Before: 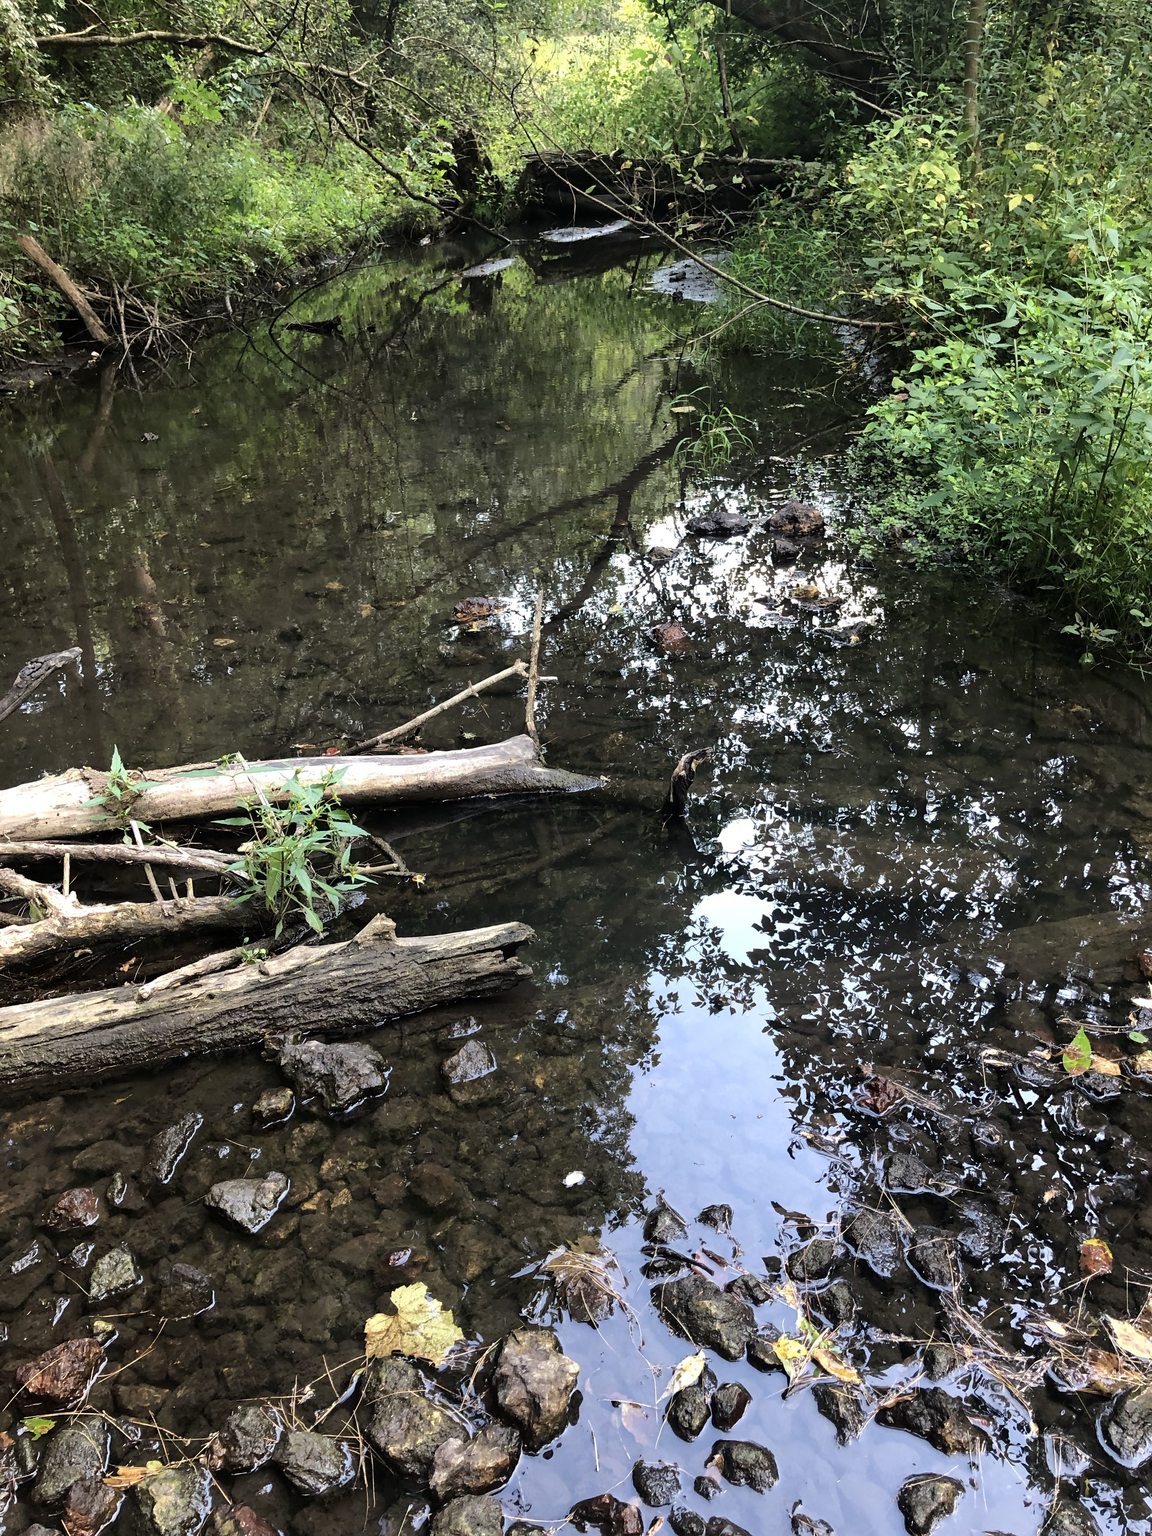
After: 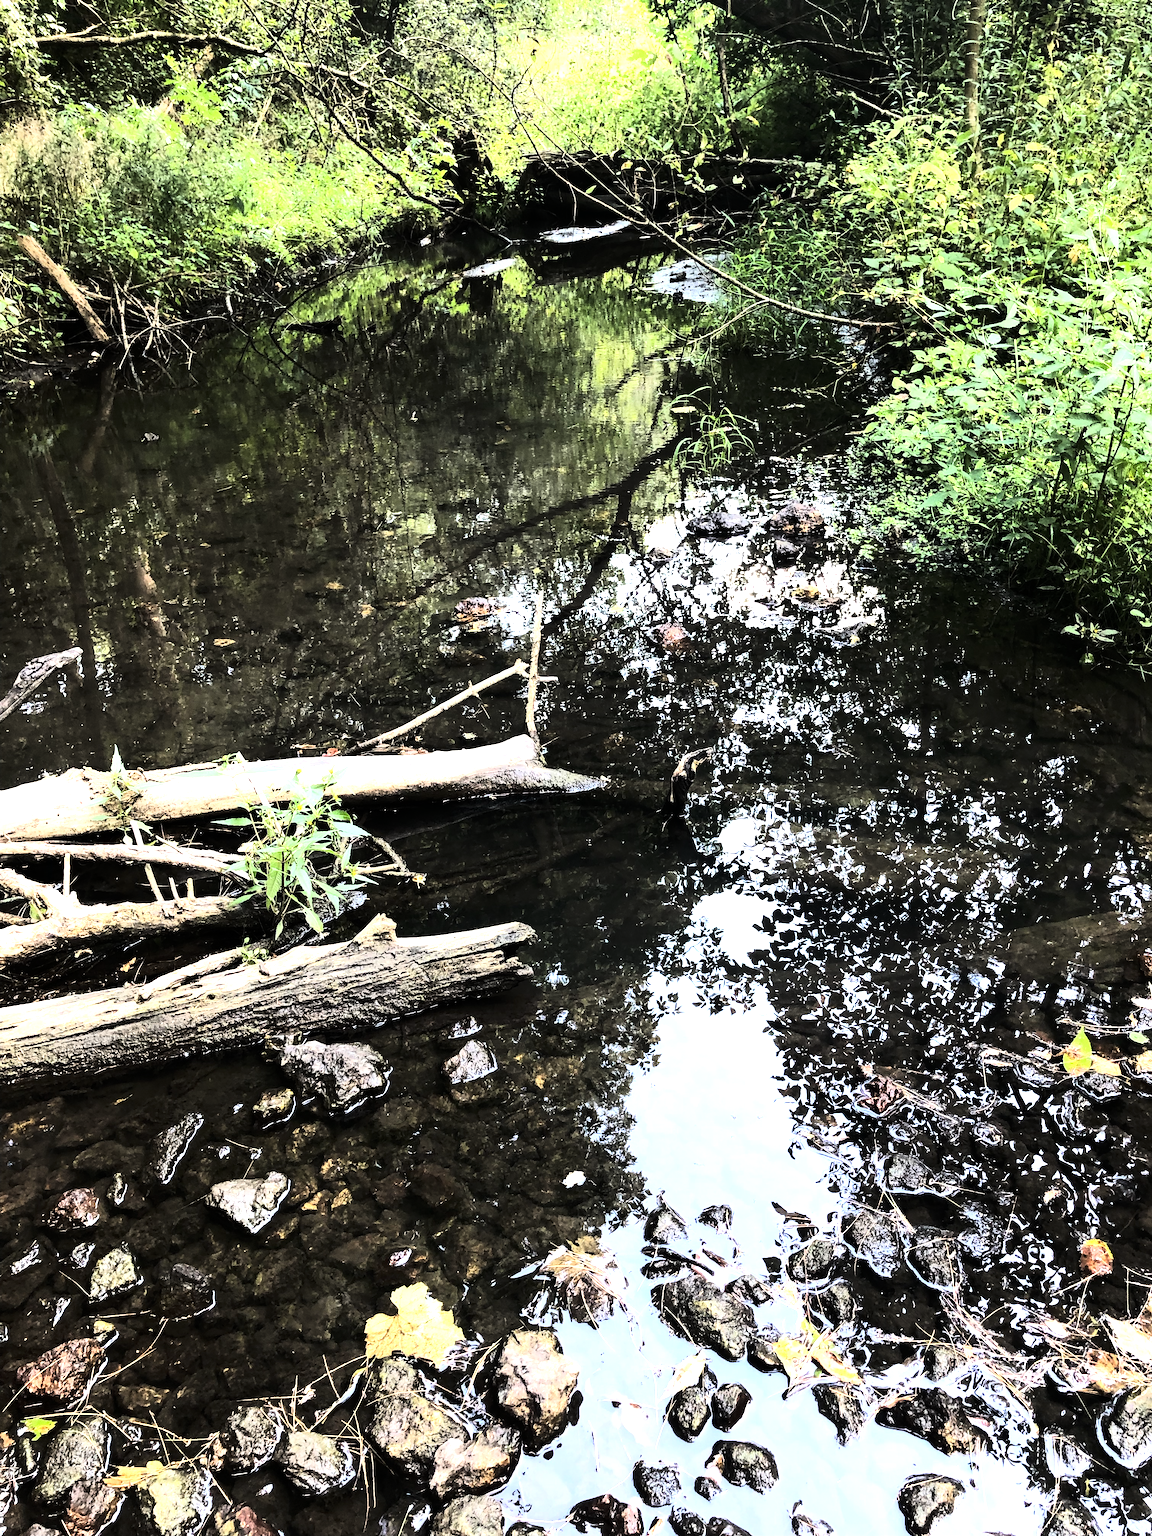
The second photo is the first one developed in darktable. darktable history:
tone equalizer: -8 EV -1.12 EV, -7 EV -1.03 EV, -6 EV -0.877 EV, -5 EV -0.613 EV, -3 EV 0.585 EV, -2 EV 0.865 EV, -1 EV 0.99 EV, +0 EV 1.07 EV, edges refinement/feathering 500, mask exposure compensation -1.57 EV, preserve details guided filter
tone curve: curves: ch0 [(0, 0) (0.046, 0.031) (0.163, 0.114) (0.391, 0.432) (0.488, 0.561) (0.695, 0.839) (0.785, 0.904) (1, 0.965)]; ch1 [(0, 0) (0.248, 0.252) (0.427, 0.412) (0.482, 0.462) (0.499, 0.499) (0.518, 0.518) (0.535, 0.577) (0.585, 0.623) (0.679, 0.743) (0.788, 0.809) (1, 1)]; ch2 [(0, 0) (0.313, 0.262) (0.427, 0.417) (0.473, 0.47) (0.503, 0.503) (0.523, 0.515) (0.557, 0.596) (0.598, 0.646) (0.708, 0.771) (1, 1)], color space Lab, linked channels, preserve colors none
color balance rgb: perceptual saturation grading › global saturation 0.677%, perceptual brilliance grading › global brilliance 12.587%, perceptual brilliance grading › highlights 15.119%
